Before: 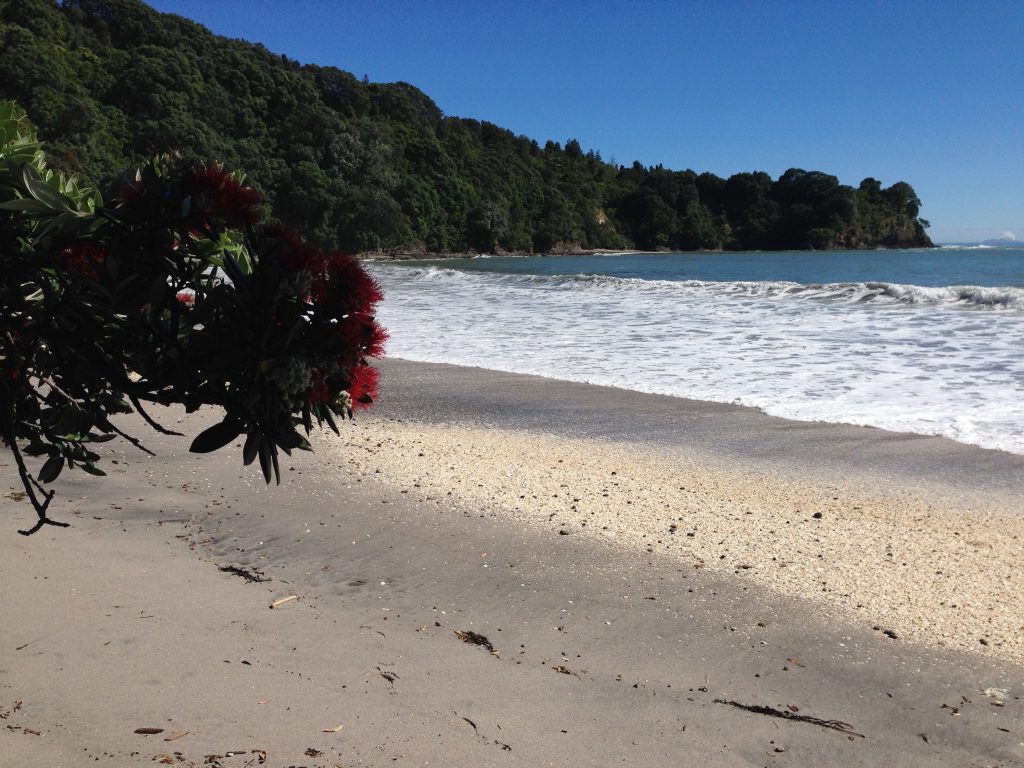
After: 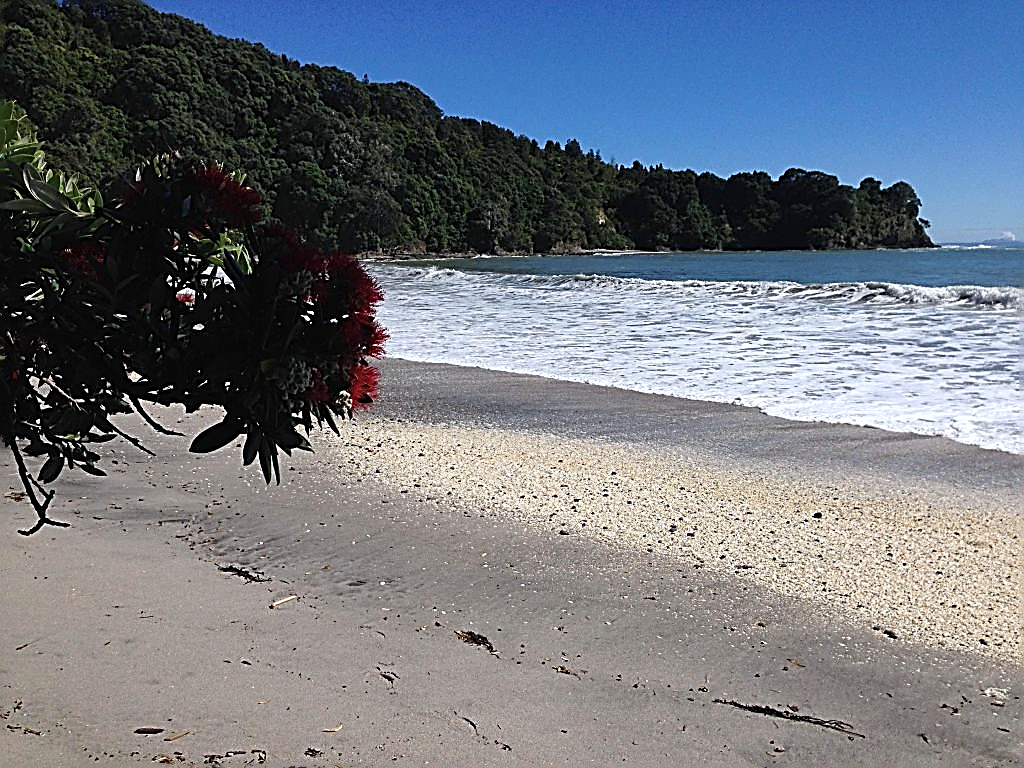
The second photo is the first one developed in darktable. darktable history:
white balance: red 0.974, blue 1.044
sharpen: amount 1.861
